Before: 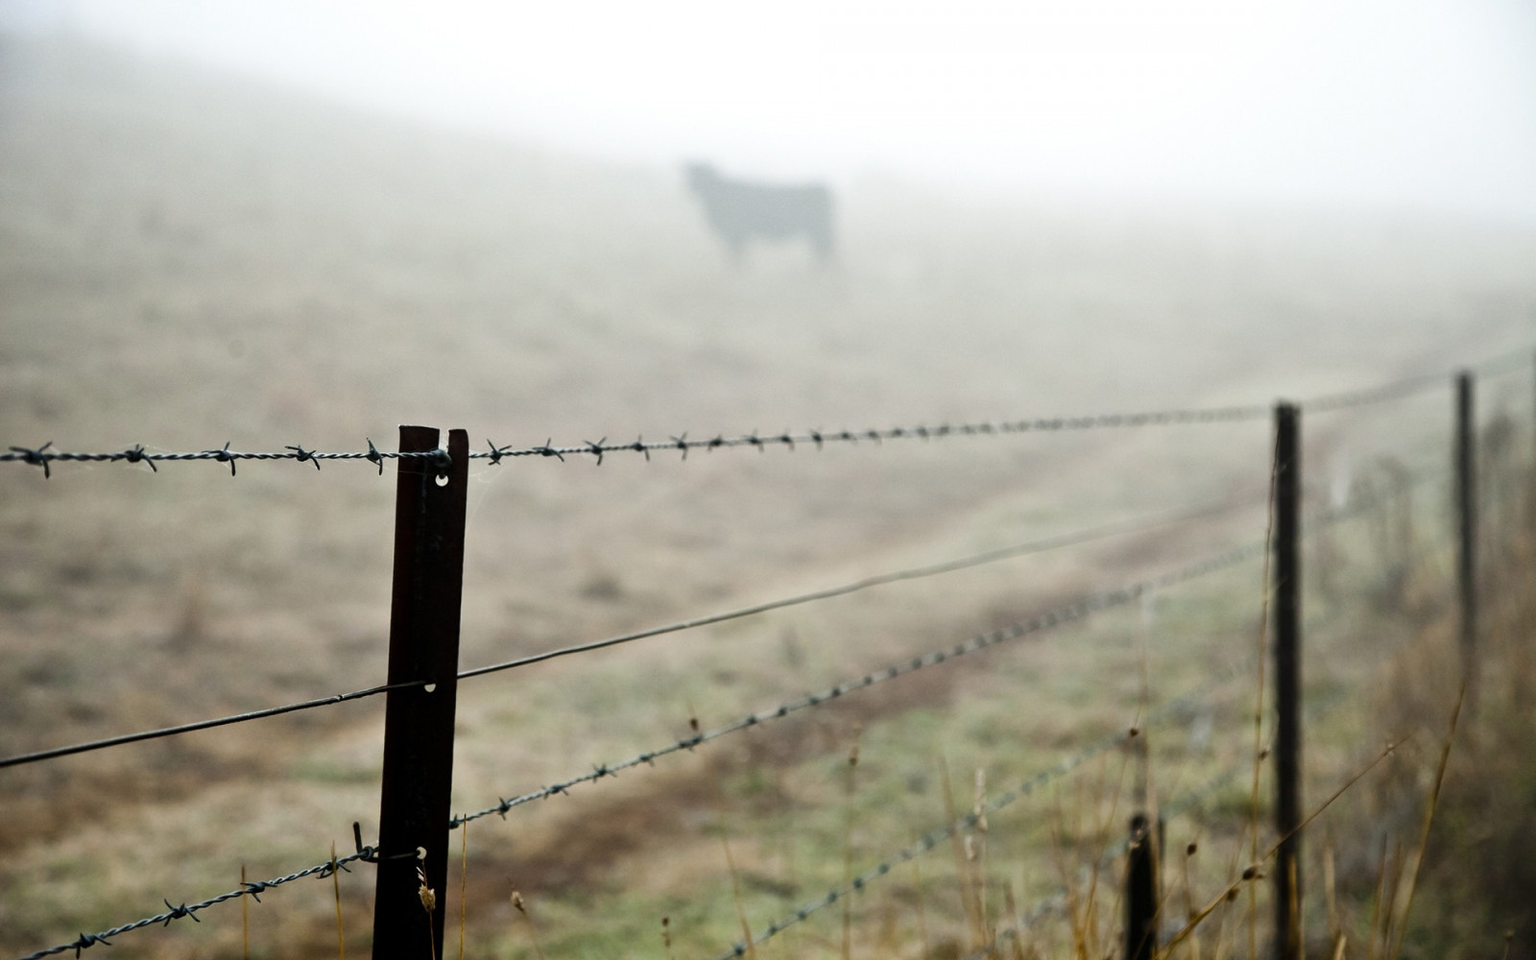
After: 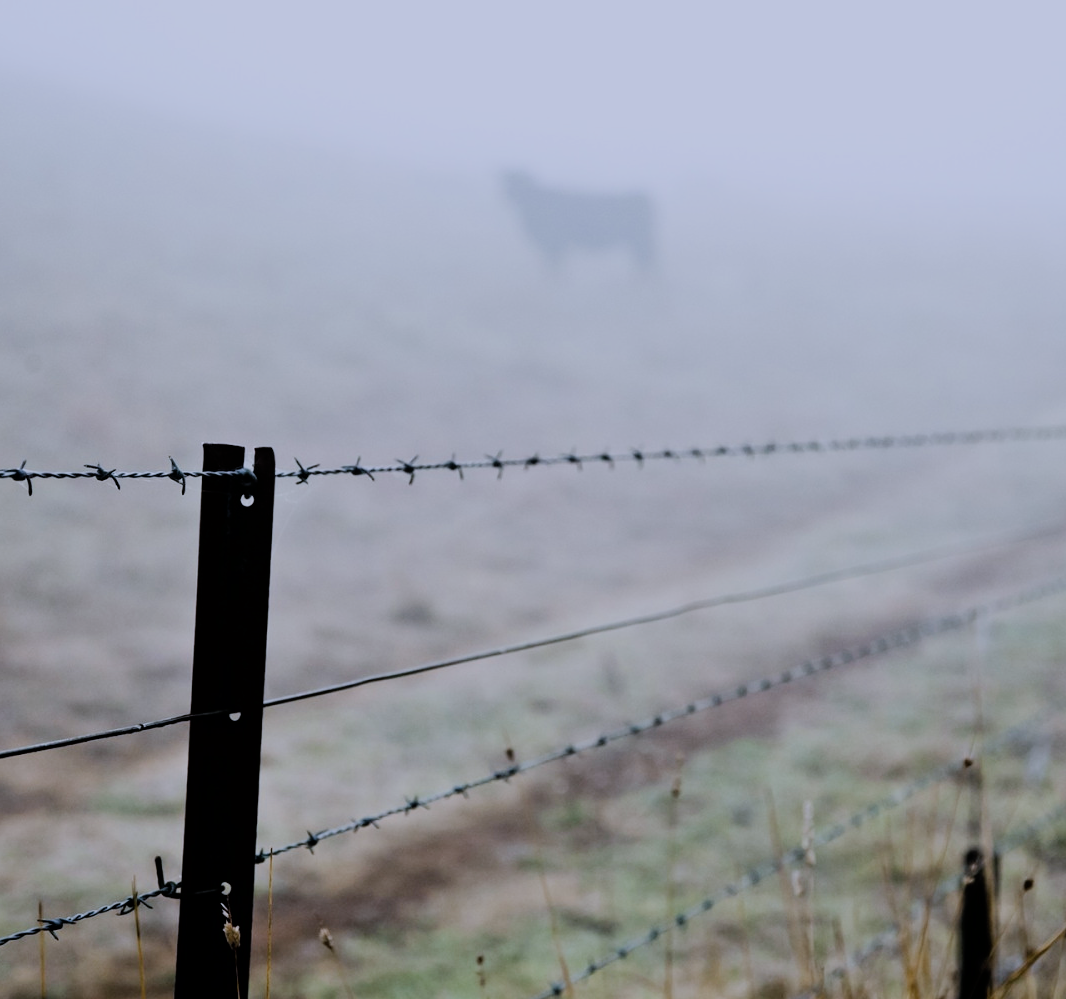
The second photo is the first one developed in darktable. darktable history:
color calibration: illuminant as shot in camera, x 0.377, y 0.392, temperature 4169.3 K, saturation algorithm version 1 (2020)
crop and rotate: left 13.409%, right 19.924%
filmic rgb: black relative exposure -6.98 EV, white relative exposure 5.63 EV, hardness 2.86
